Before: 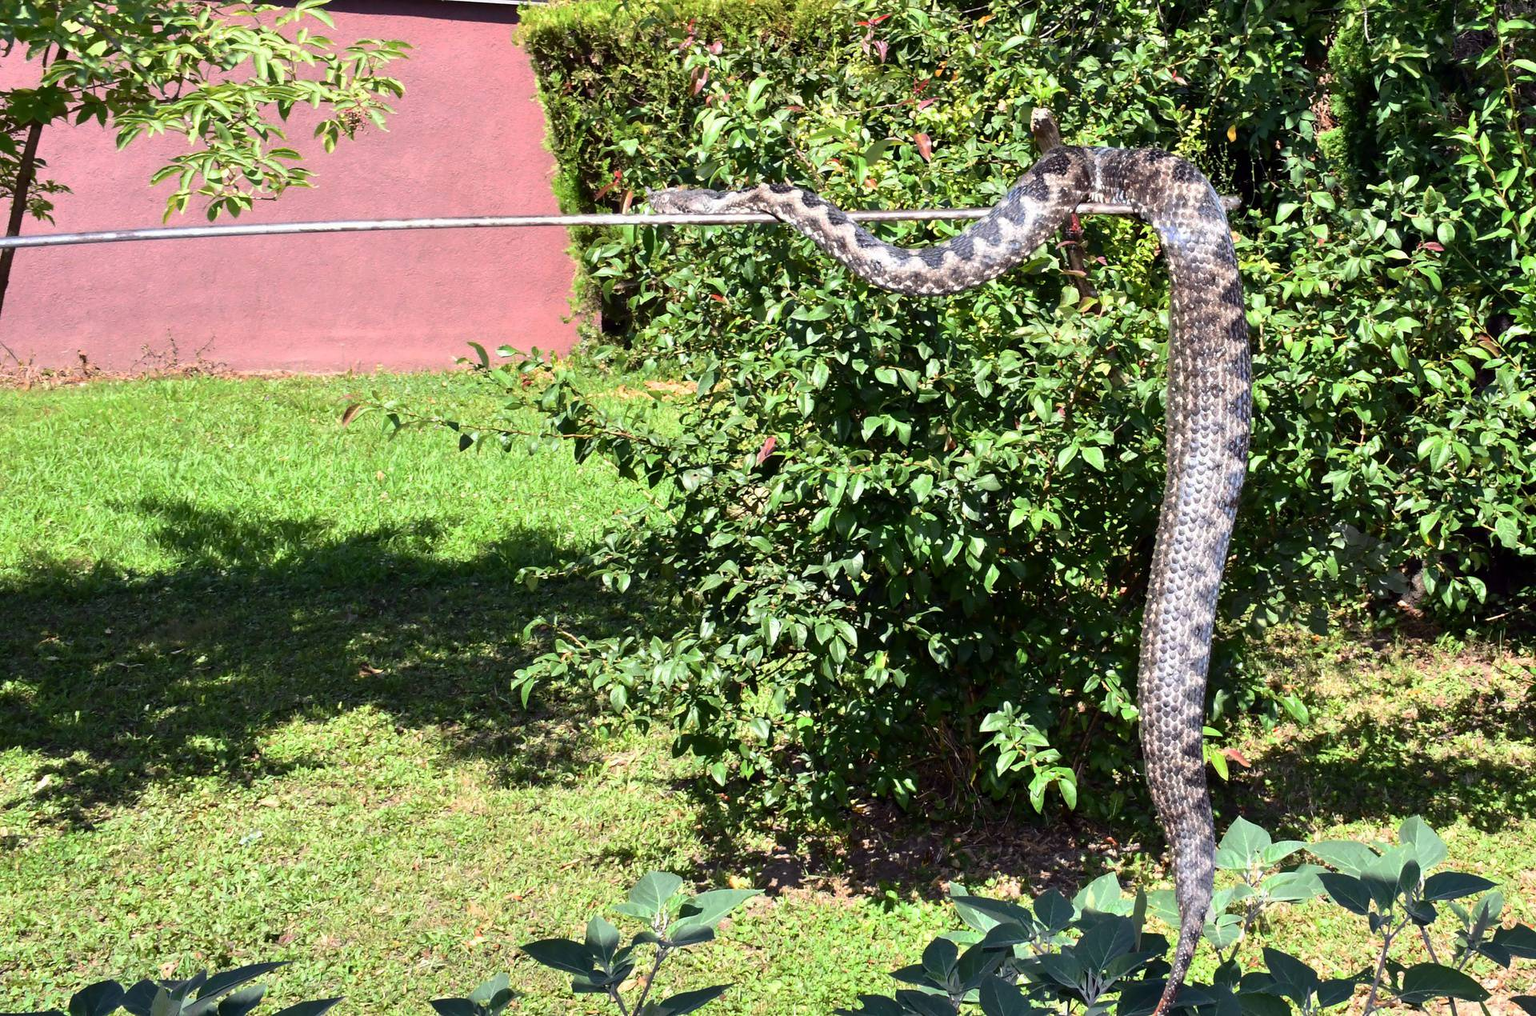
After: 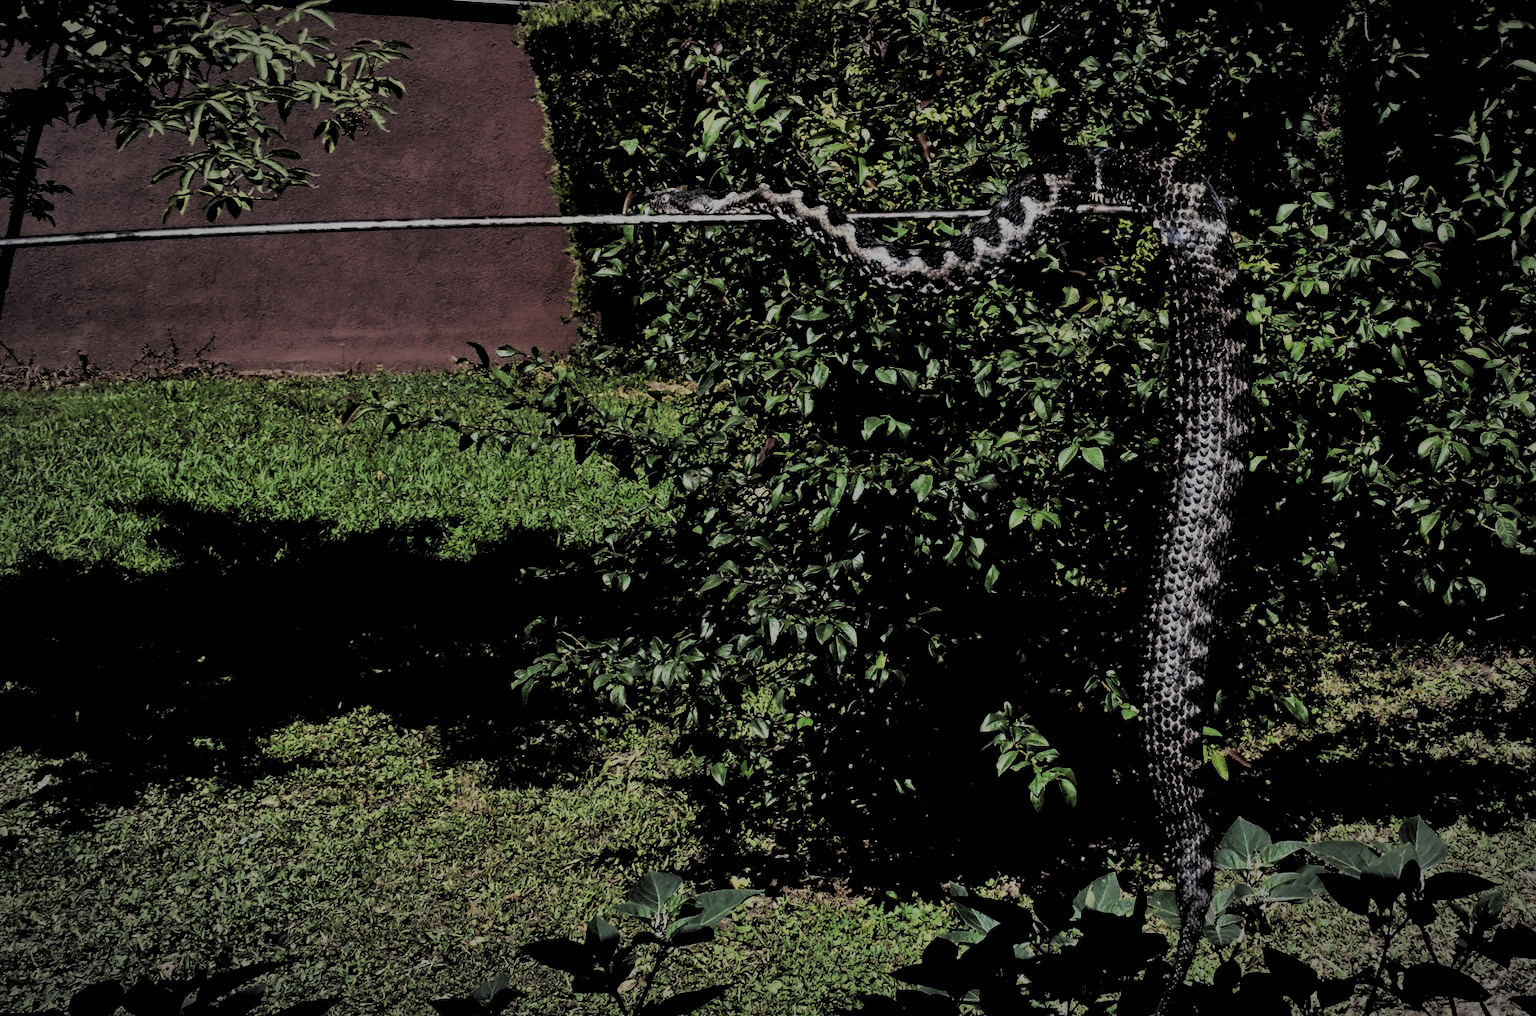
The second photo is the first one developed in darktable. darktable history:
exposure: exposure -0.49 EV, compensate highlight preservation false
vignetting: fall-off start 79.43%, width/height ratio 1.327
levels: levels [0.514, 0.759, 1]
